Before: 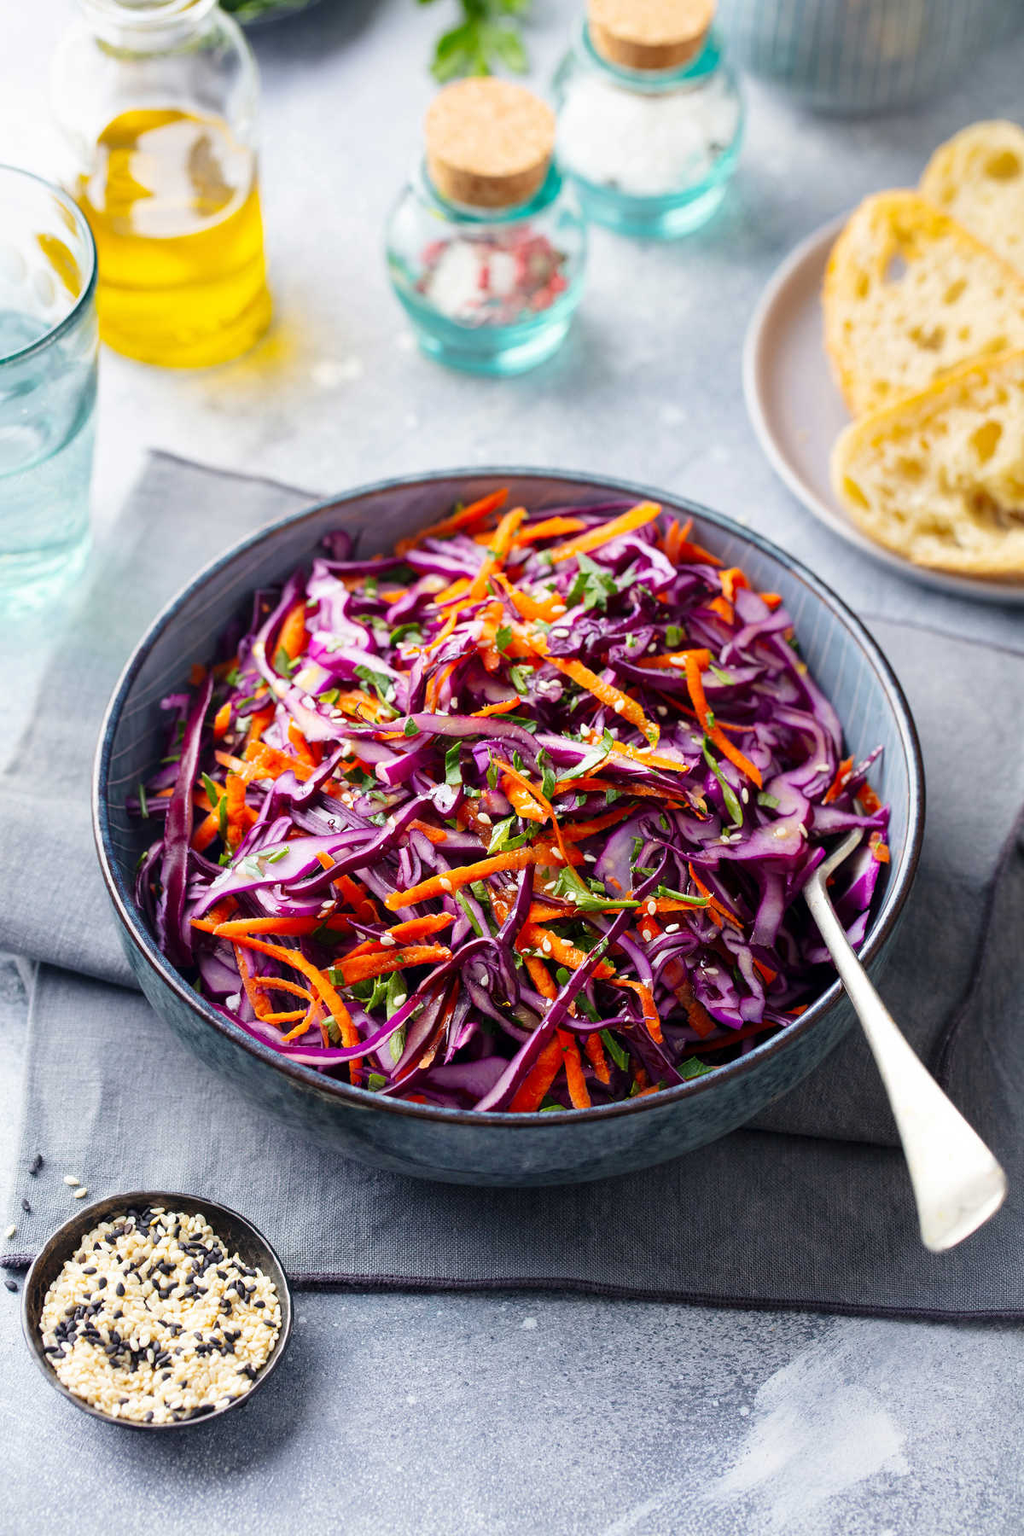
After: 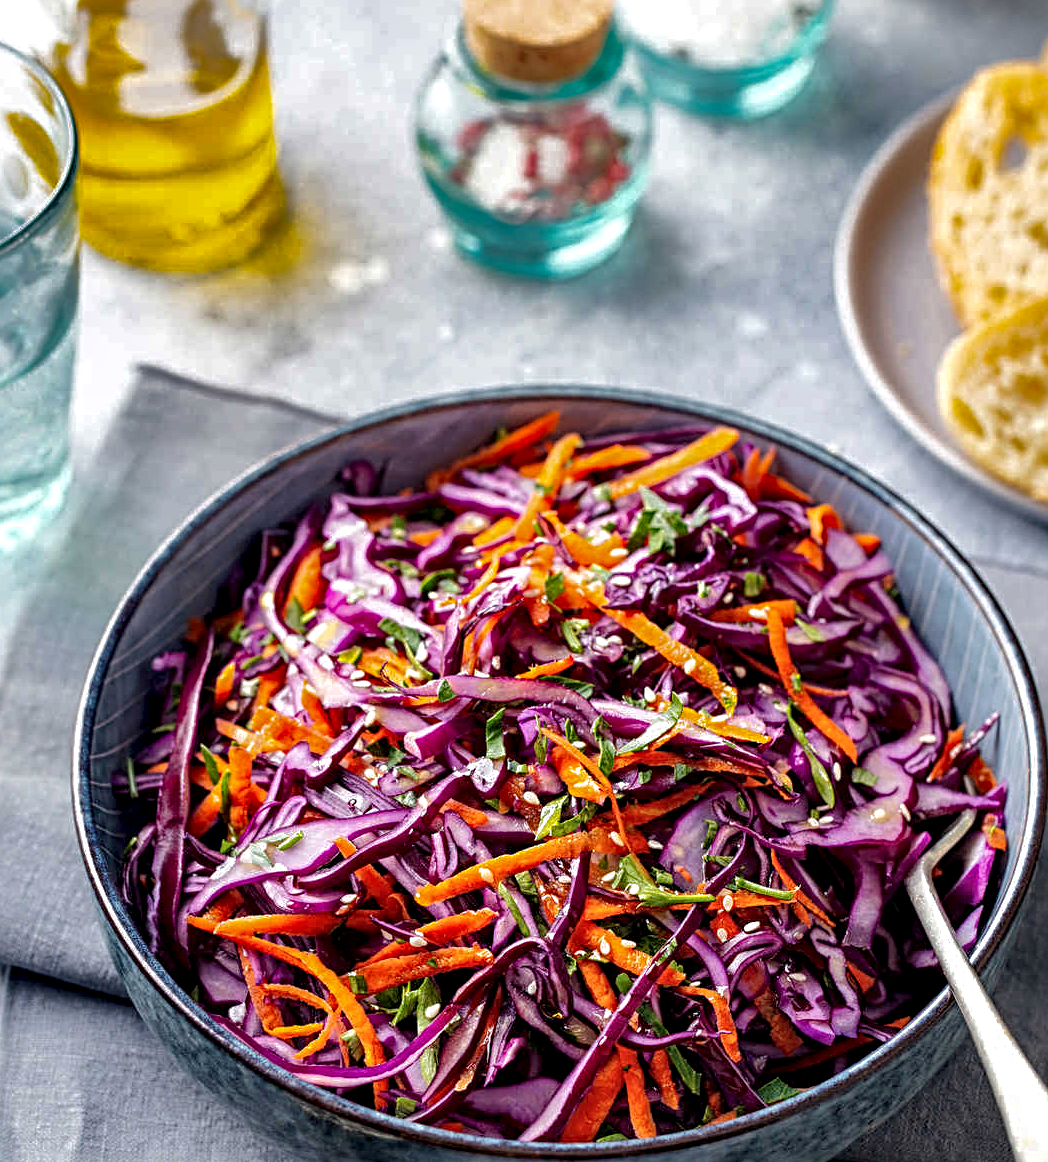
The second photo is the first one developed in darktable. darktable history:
shadows and highlights: shadows 40, highlights -60
crop: left 3.015%, top 8.969%, right 9.647%, bottom 26.457%
sharpen: radius 4
local contrast: highlights 60%, shadows 60%, detail 160%
